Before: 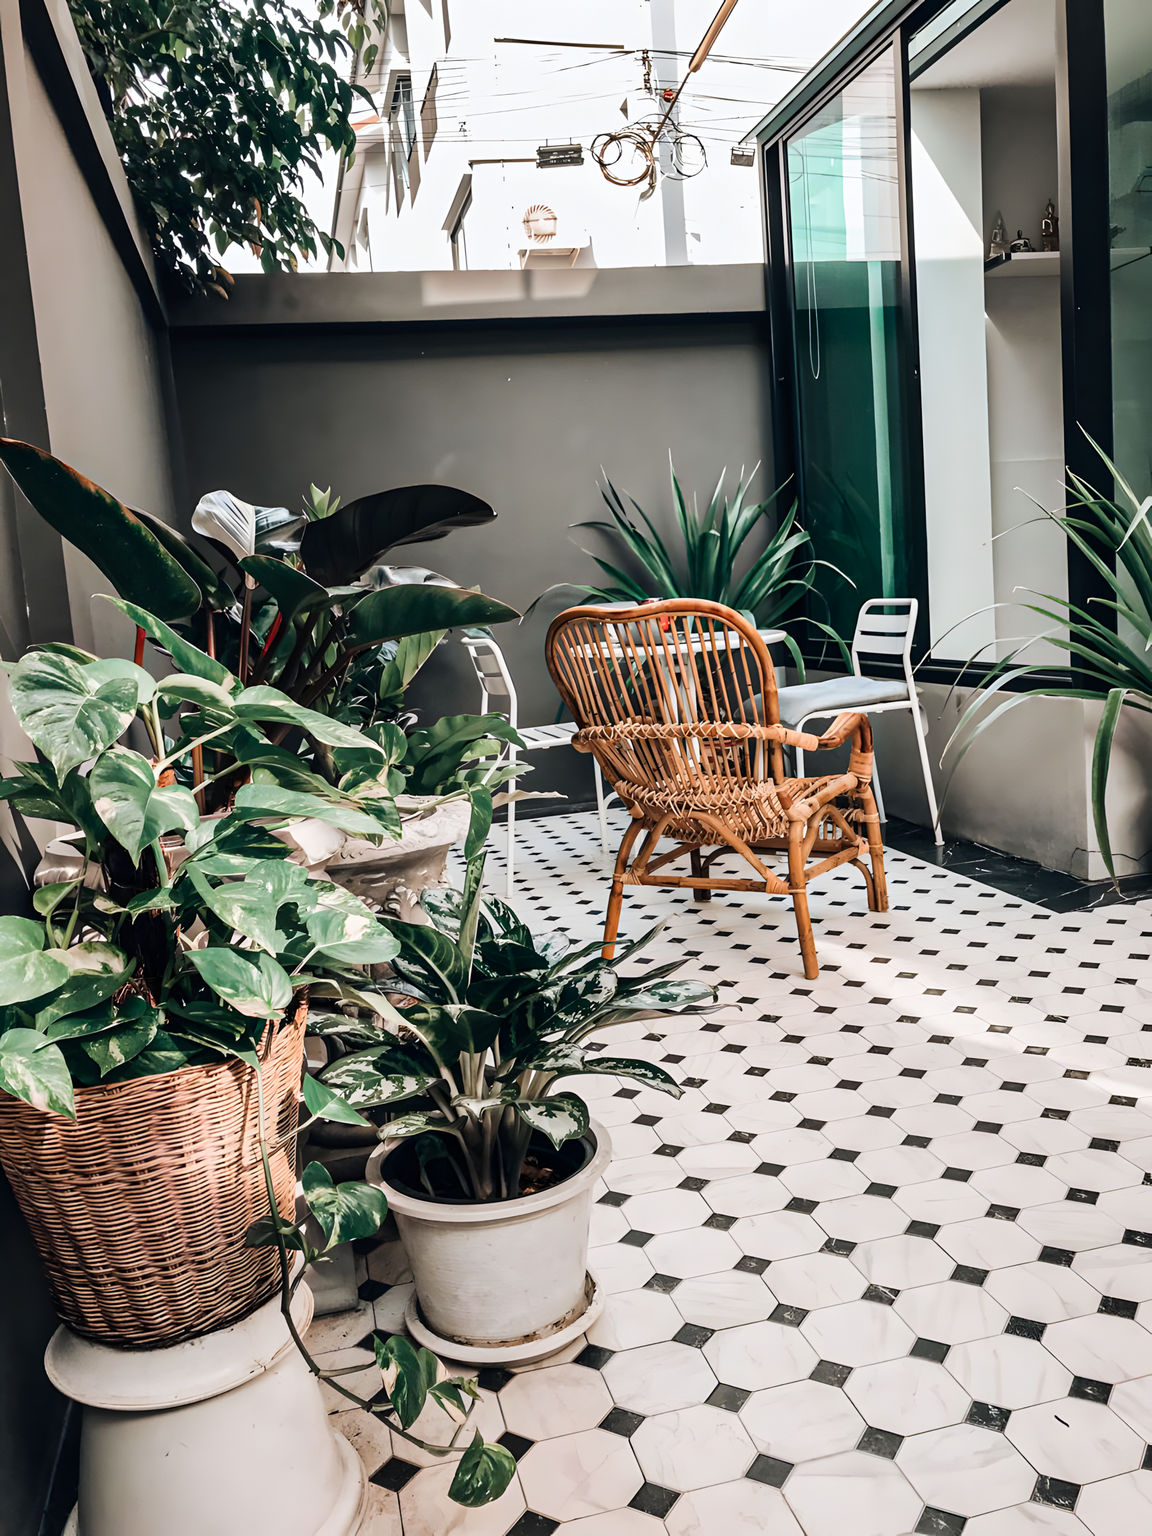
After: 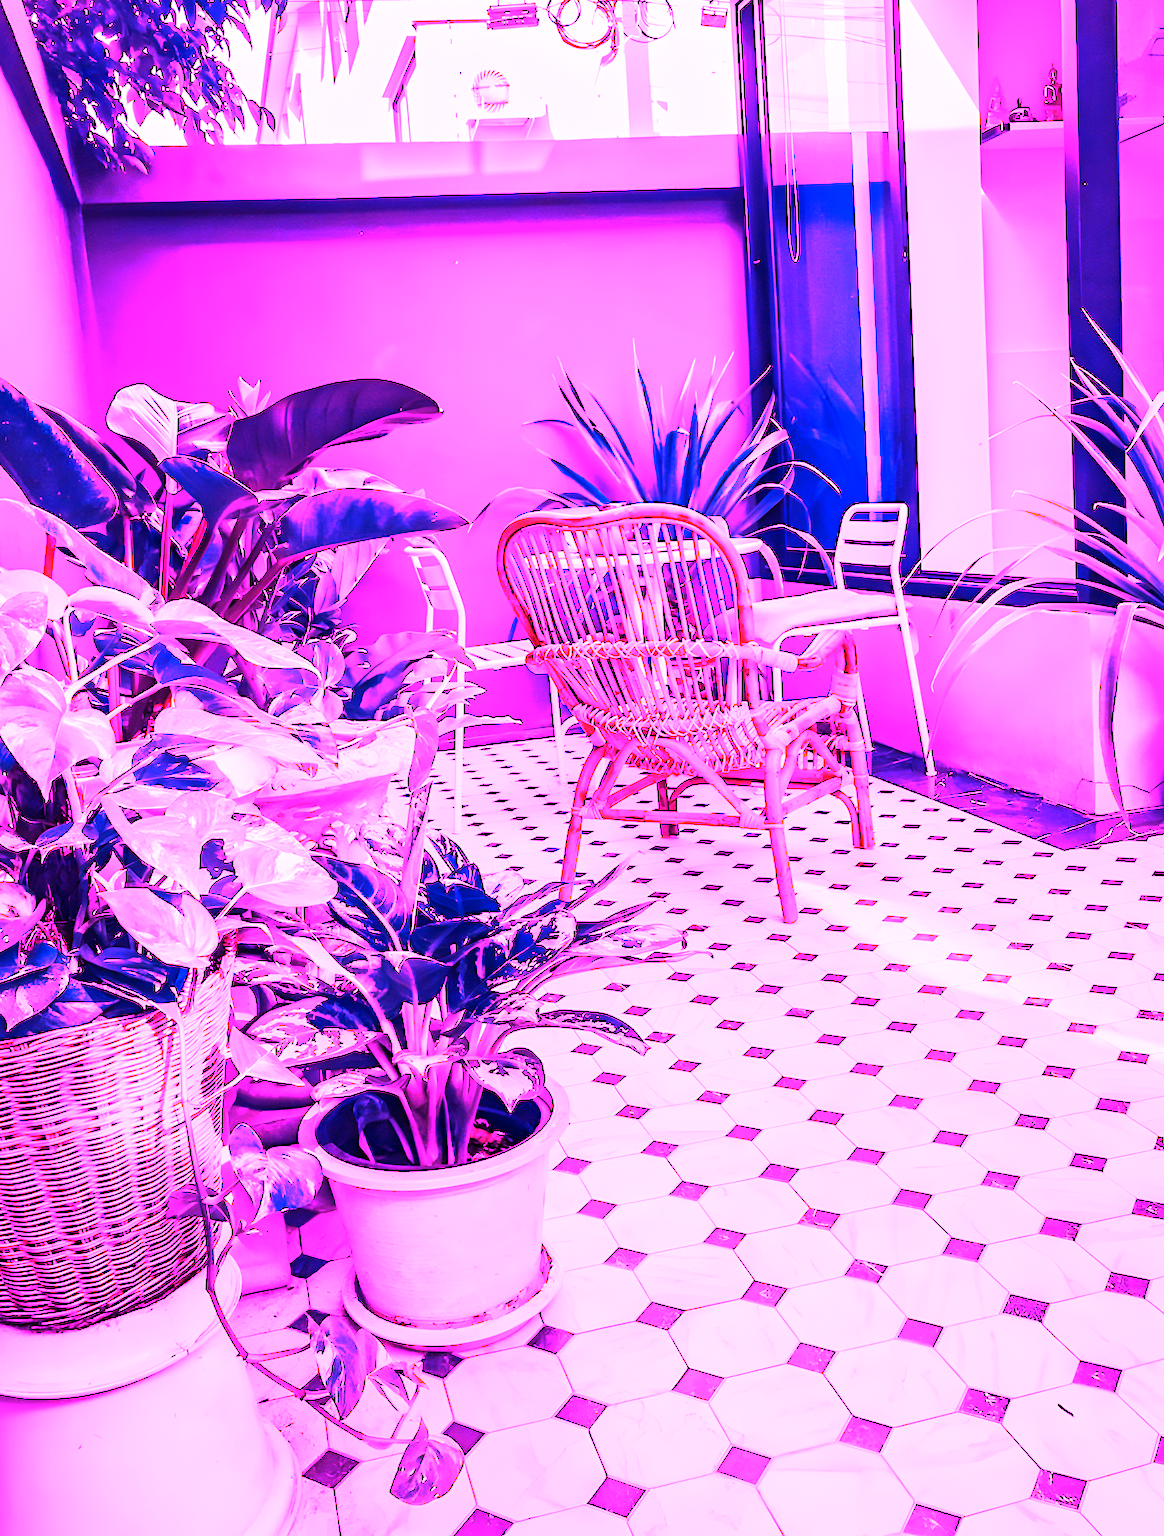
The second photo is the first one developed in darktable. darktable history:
crop and rotate: left 8.262%, top 9.226%
white balance: red 8, blue 8
